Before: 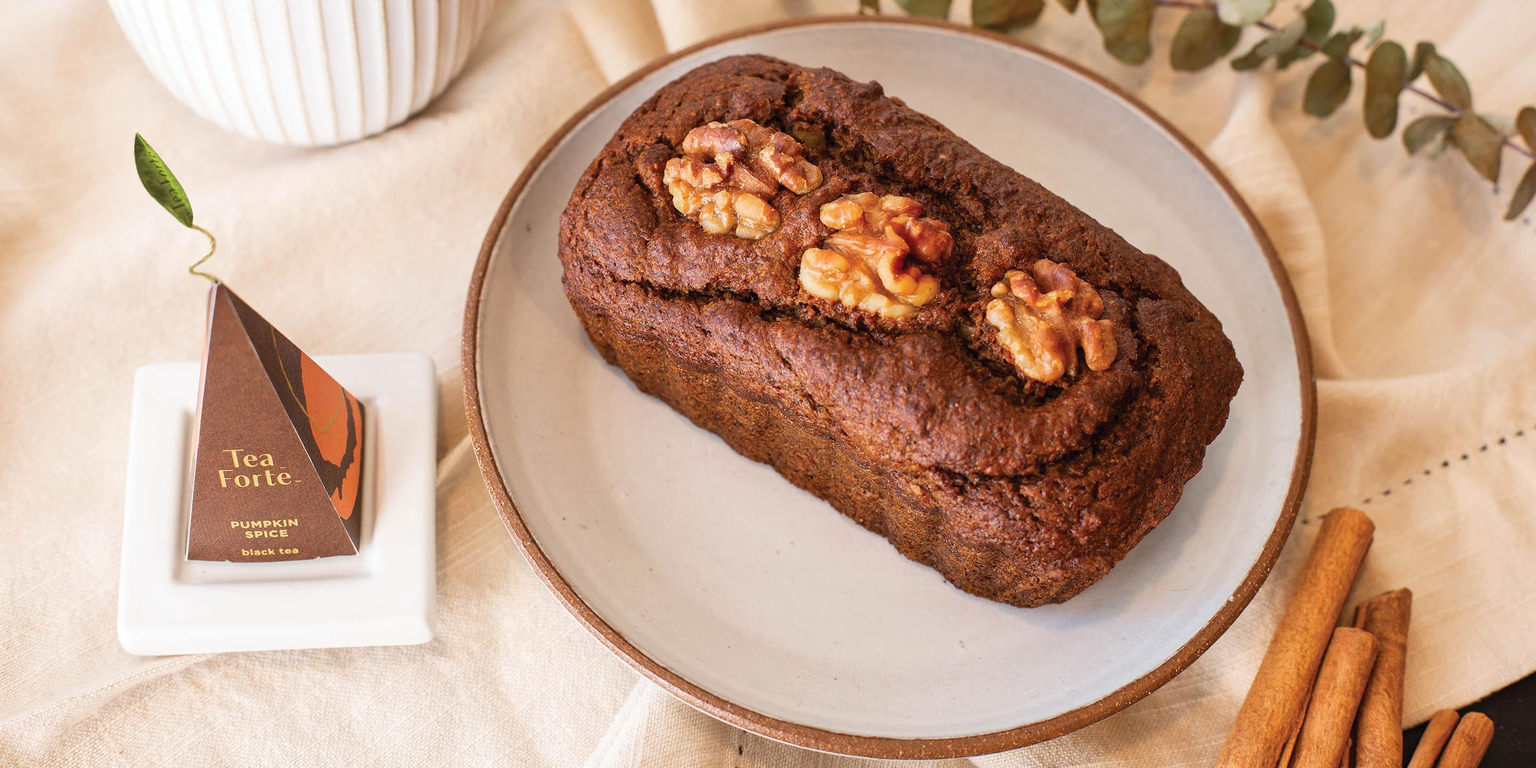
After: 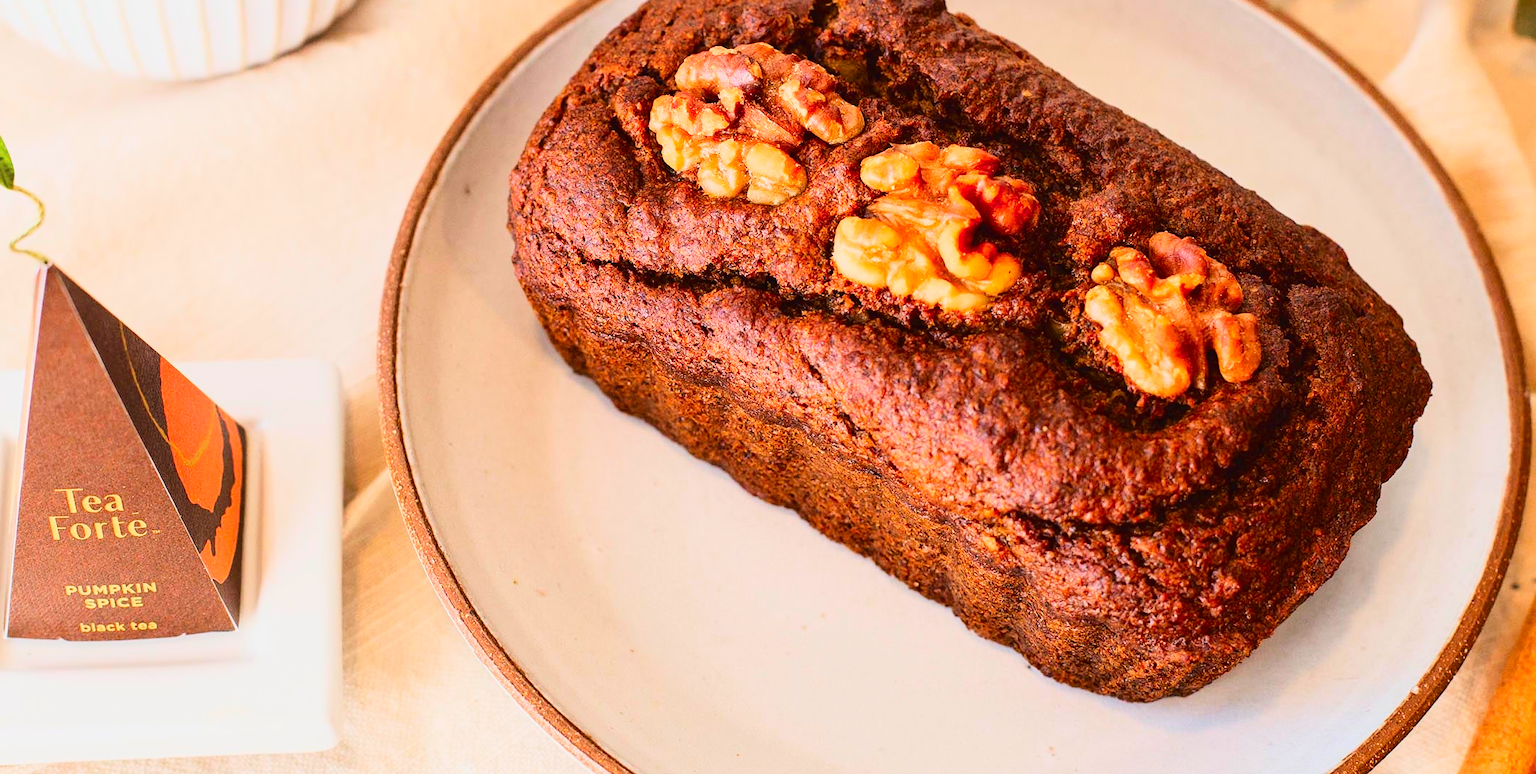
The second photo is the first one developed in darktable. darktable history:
tone curve: curves: ch0 [(0, 0.026) (0.104, 0.1) (0.233, 0.262) (0.398, 0.507) (0.498, 0.621) (0.65, 0.757) (0.835, 0.883) (1, 0.961)]; ch1 [(0, 0) (0.346, 0.307) (0.408, 0.369) (0.453, 0.457) (0.482, 0.476) (0.502, 0.498) (0.521, 0.507) (0.553, 0.554) (0.638, 0.646) (0.693, 0.727) (1, 1)]; ch2 [(0, 0) (0.366, 0.337) (0.434, 0.46) (0.485, 0.494) (0.5, 0.494) (0.511, 0.508) (0.537, 0.55) (0.579, 0.599) (0.663, 0.67) (1, 1)], color space Lab, linked channels, preserve colors none
contrast brightness saturation: contrast 0.156, saturation 0.315
crop and rotate: left 11.895%, top 11.433%, right 13.985%, bottom 13.811%
